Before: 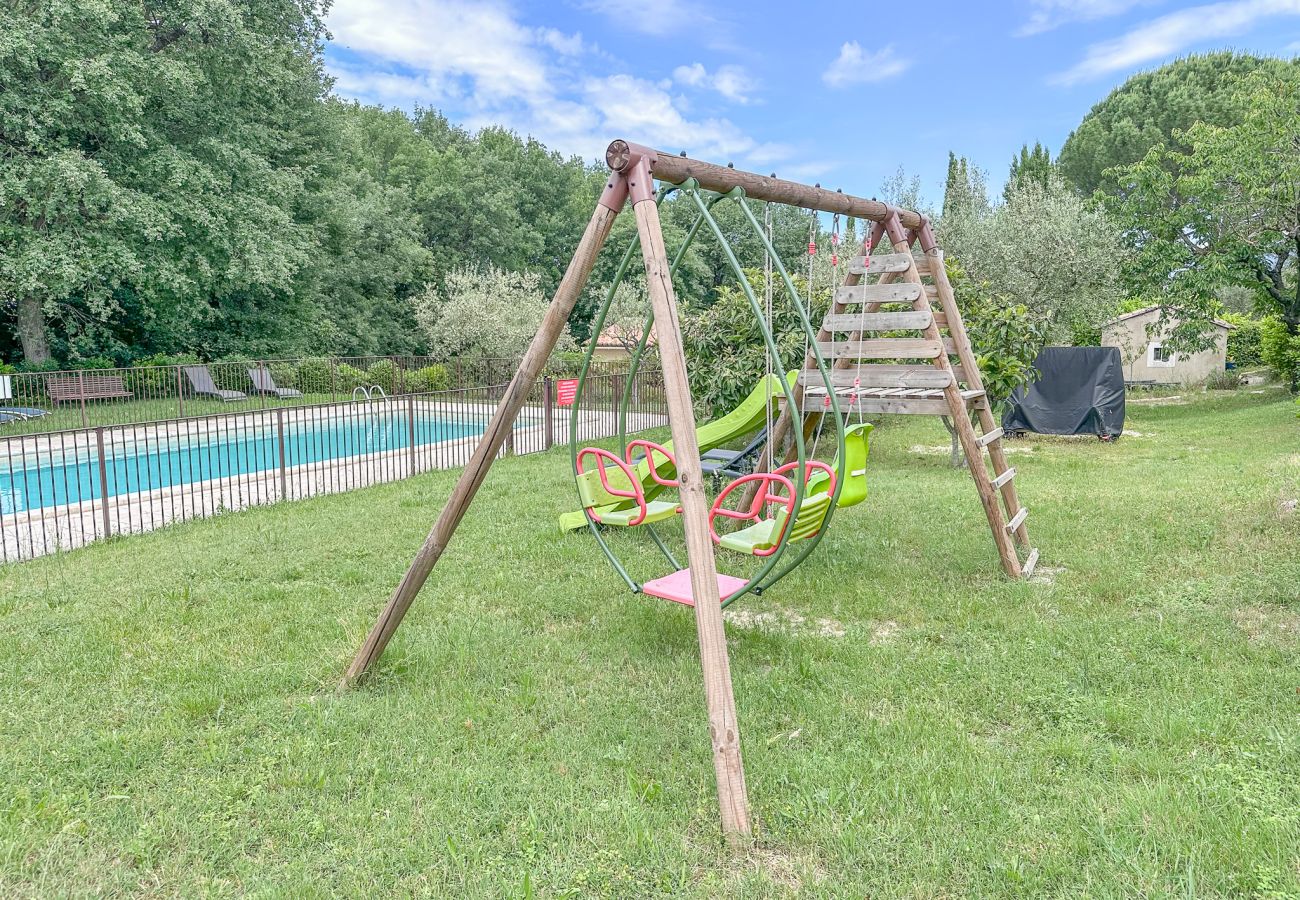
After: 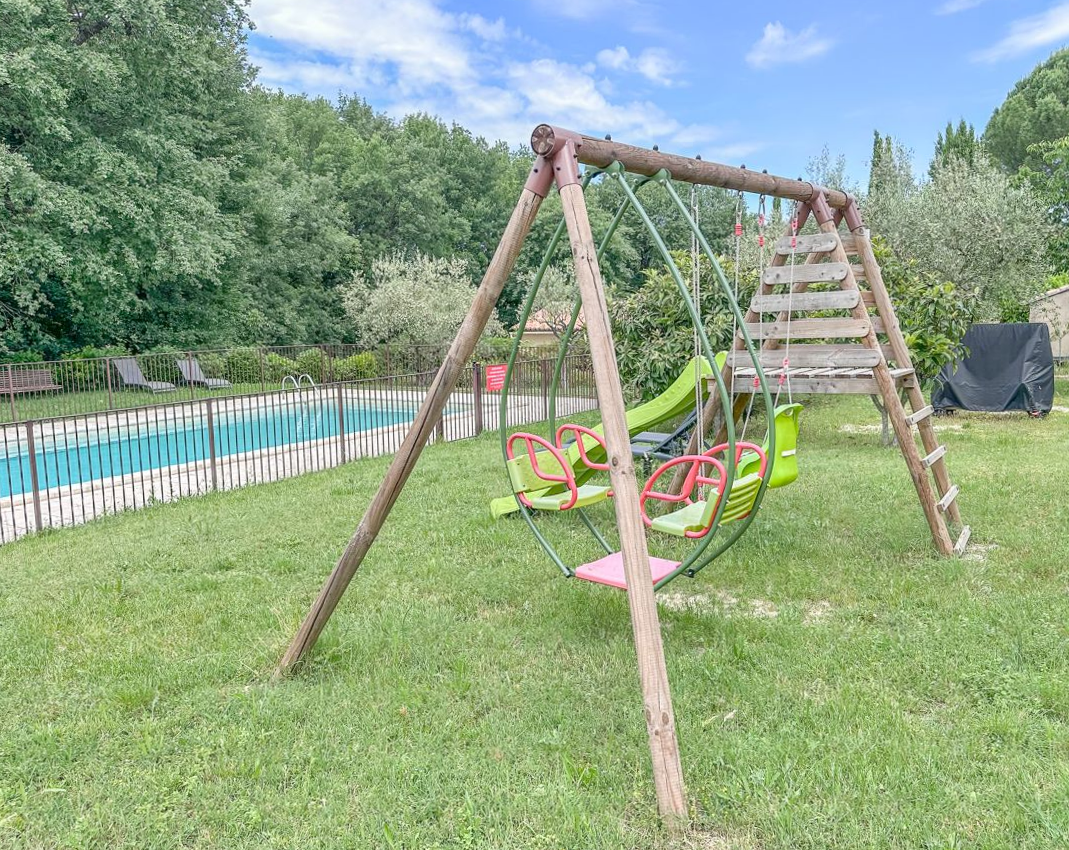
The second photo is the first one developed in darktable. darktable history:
crop and rotate: angle 1°, left 4.281%, top 0.642%, right 11.383%, bottom 2.486%
